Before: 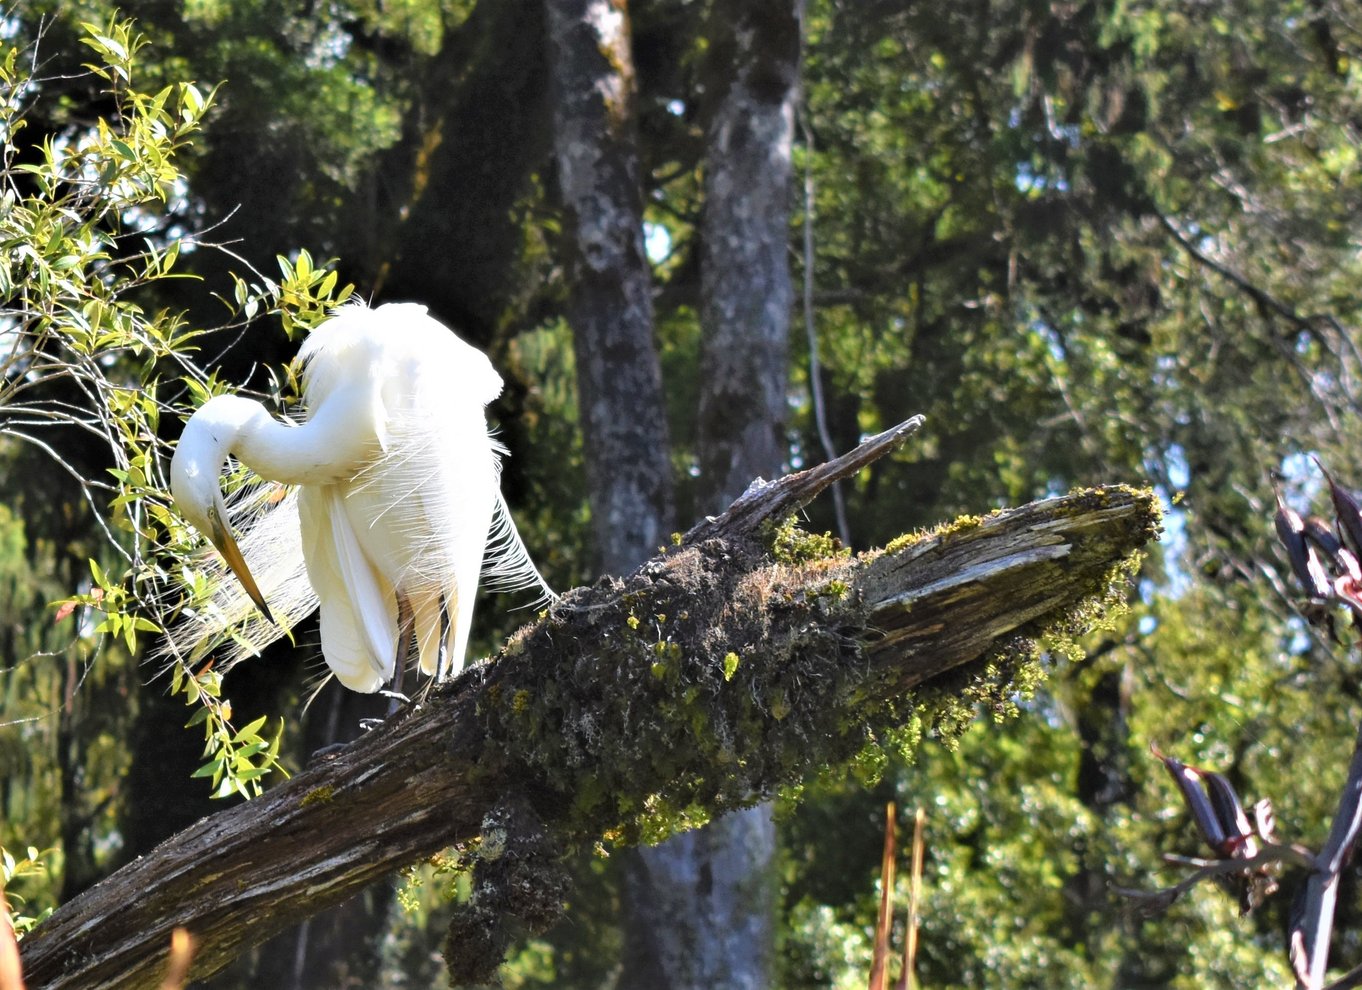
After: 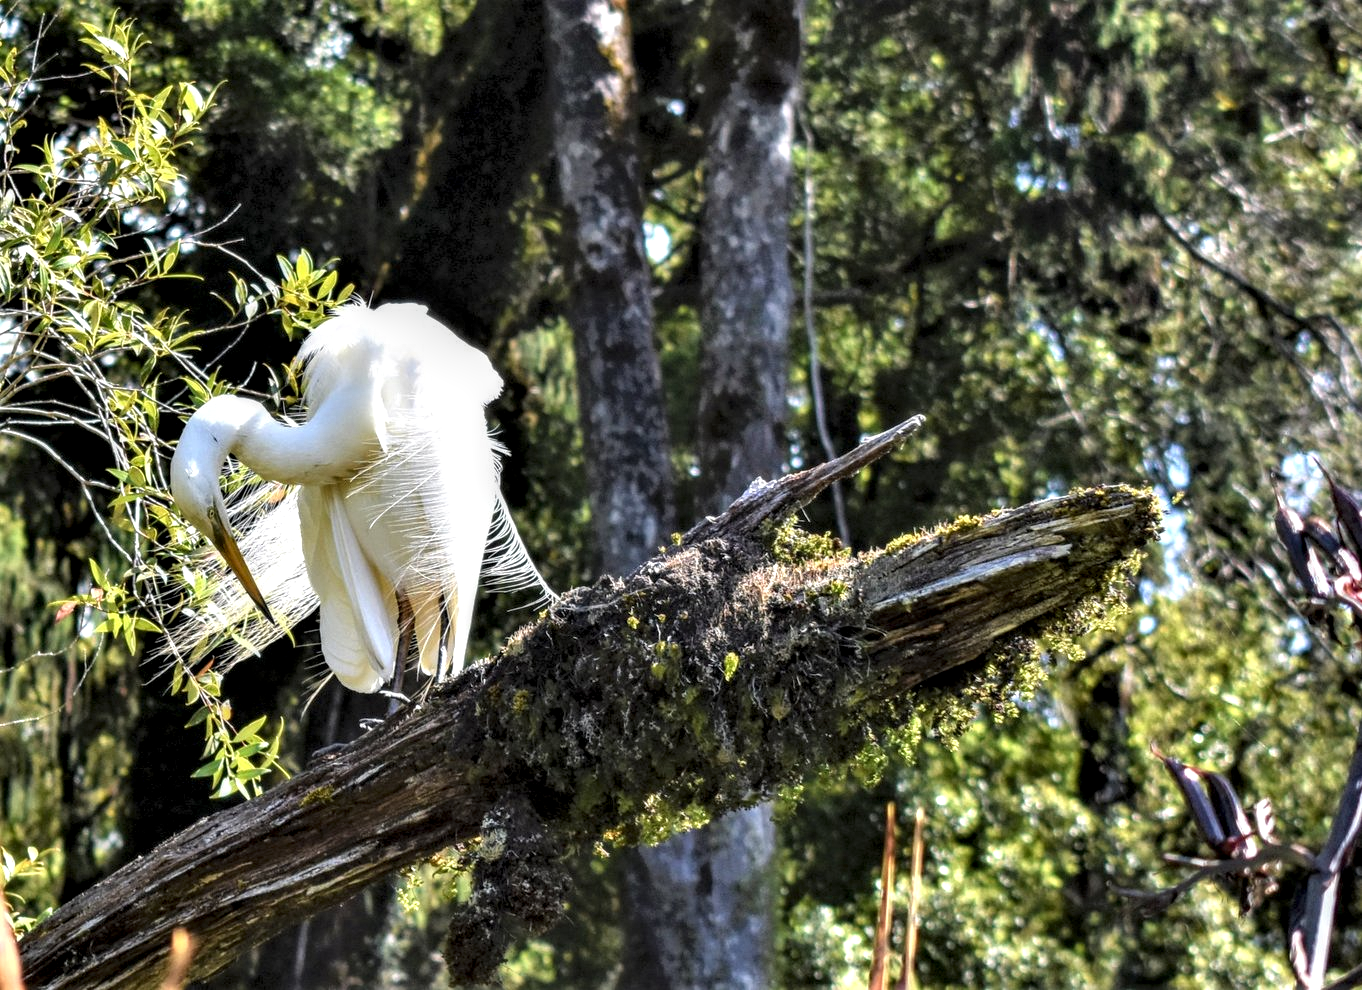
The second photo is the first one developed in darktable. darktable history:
local contrast: highlights 20%, shadows 71%, detail 170%
